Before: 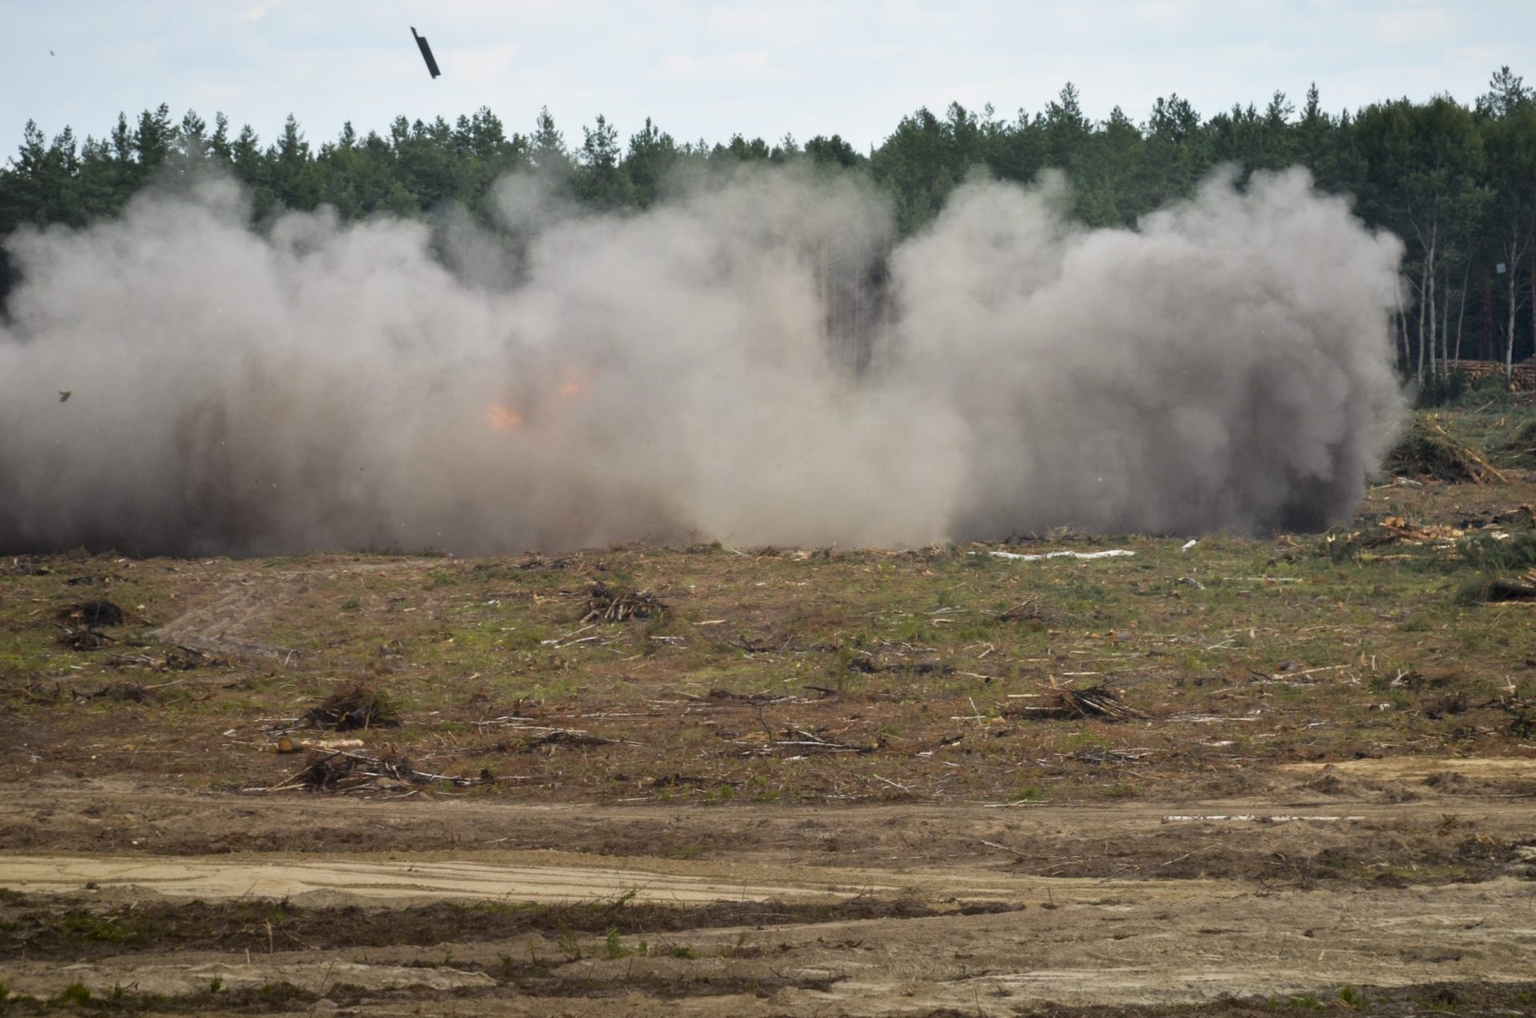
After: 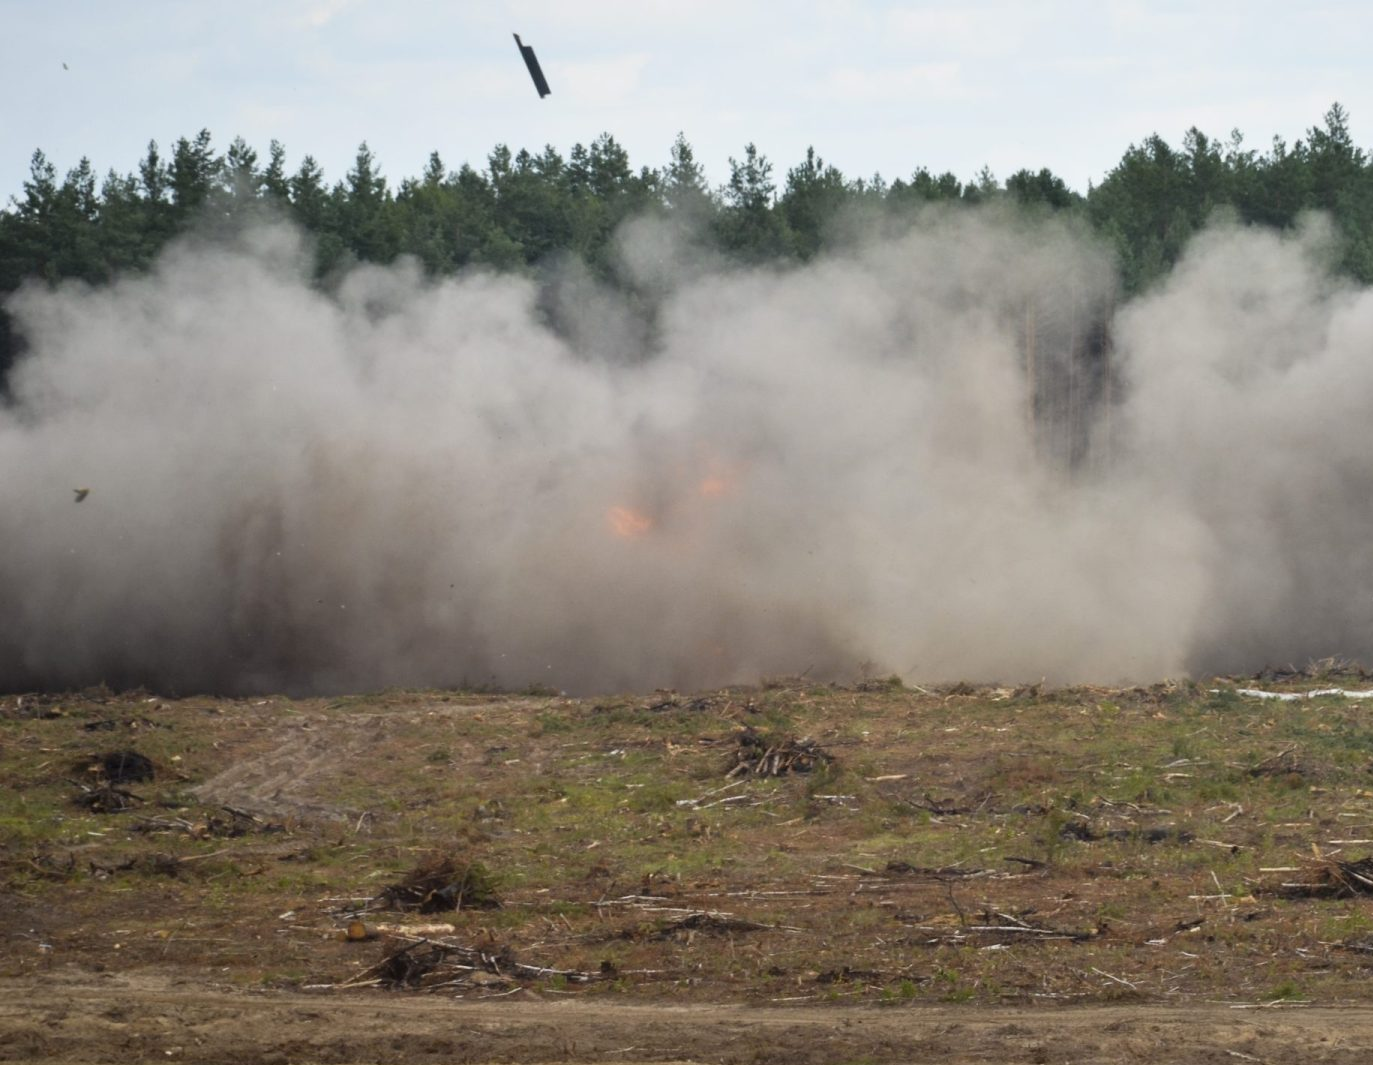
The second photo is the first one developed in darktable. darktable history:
crop: right 28.45%, bottom 16.246%
